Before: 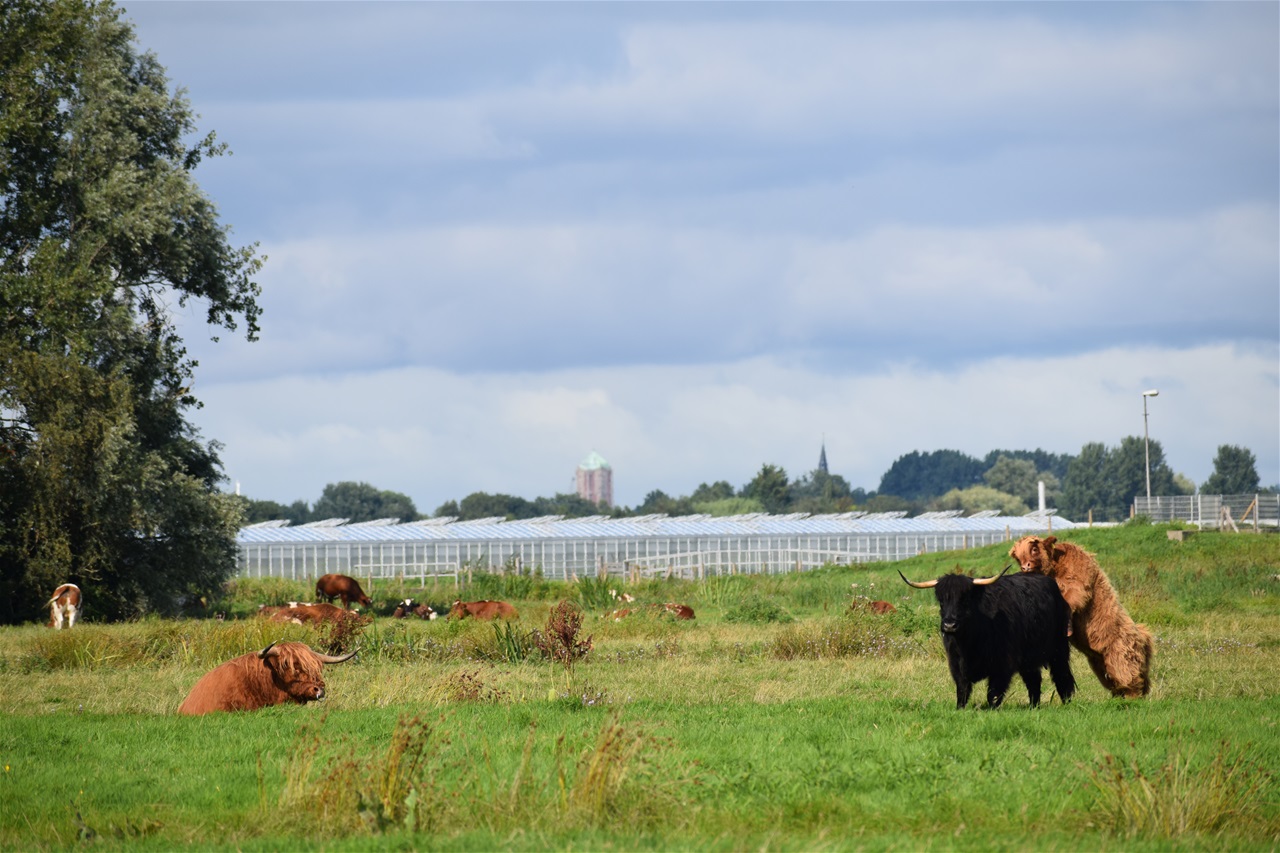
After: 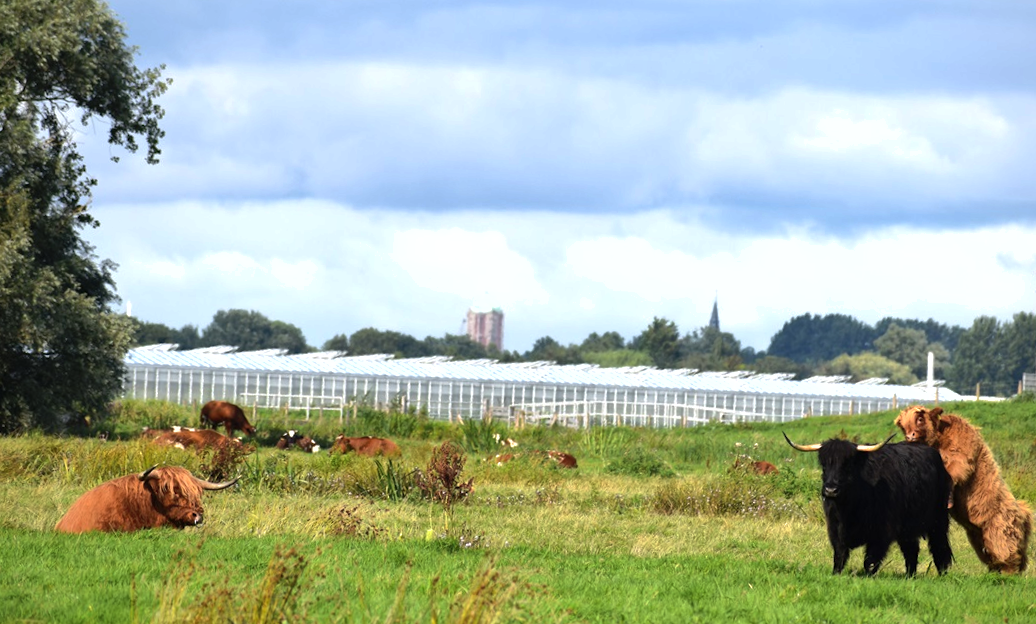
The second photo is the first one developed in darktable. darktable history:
shadows and highlights: on, module defaults
crop and rotate: angle -3.53°, left 9.908%, top 20.787%, right 12.192%, bottom 12.108%
tone equalizer: -8 EV -0.726 EV, -7 EV -0.706 EV, -6 EV -0.61 EV, -5 EV -0.36 EV, -3 EV 0.387 EV, -2 EV 0.6 EV, -1 EV 0.694 EV, +0 EV 0.723 EV, edges refinement/feathering 500, mask exposure compensation -1.57 EV, preserve details no
